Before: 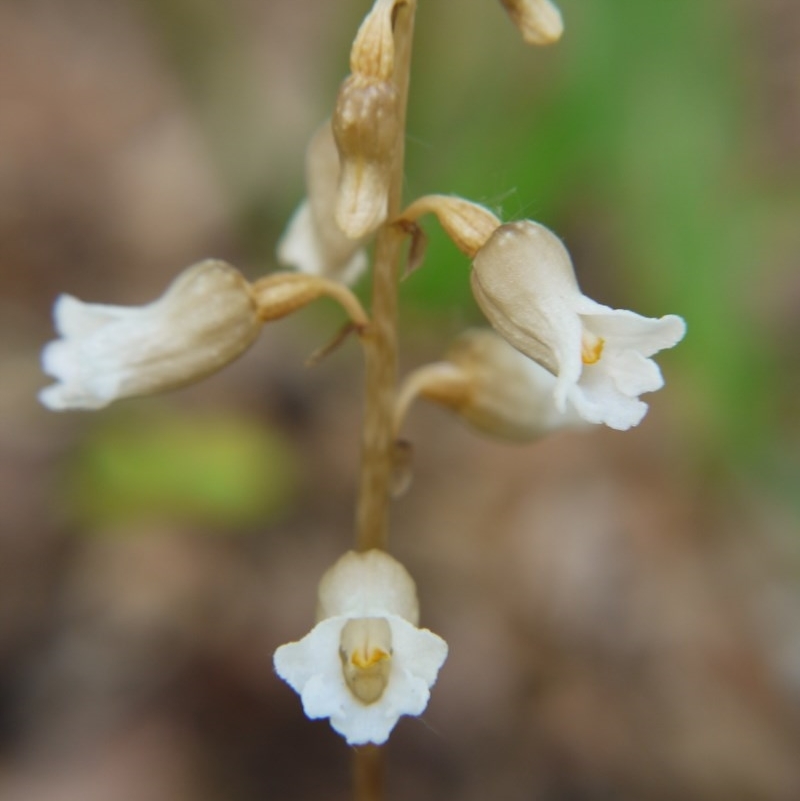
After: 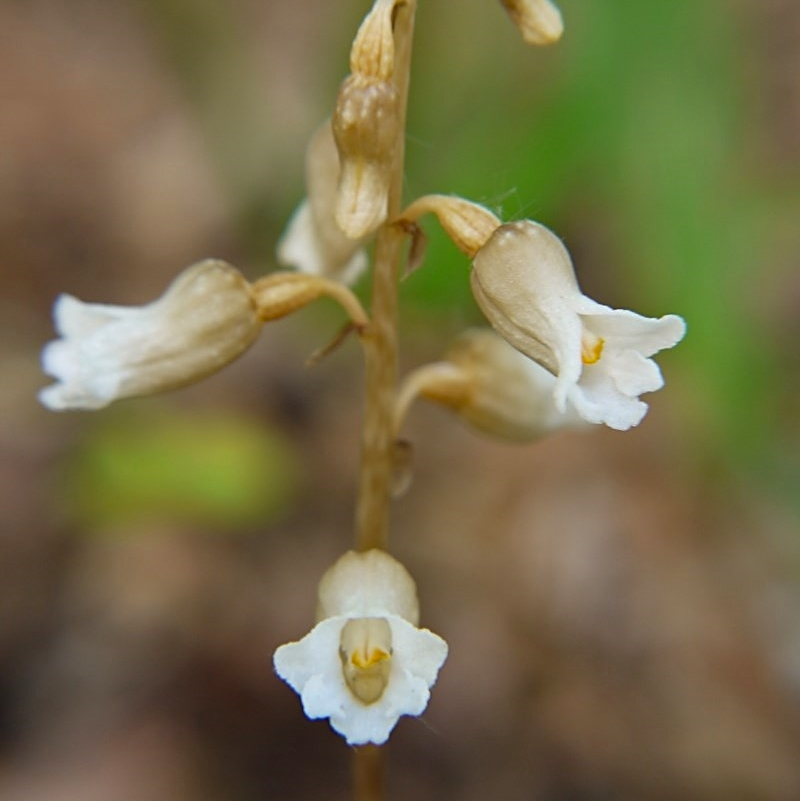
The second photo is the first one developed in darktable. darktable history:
haze removal: strength 0.26, distance 0.251, compatibility mode true, adaptive false
sharpen: on, module defaults
